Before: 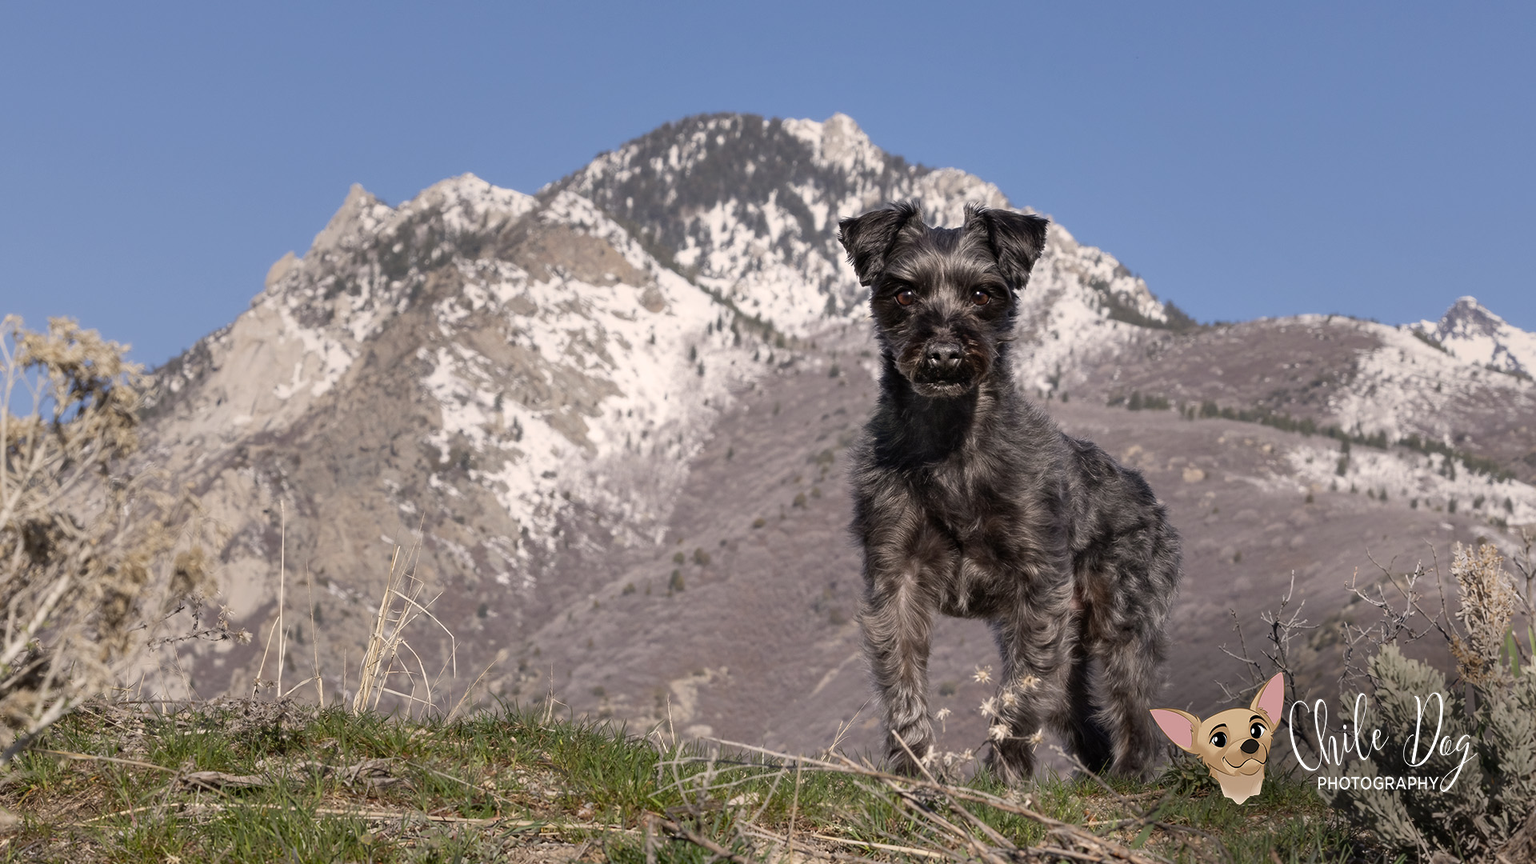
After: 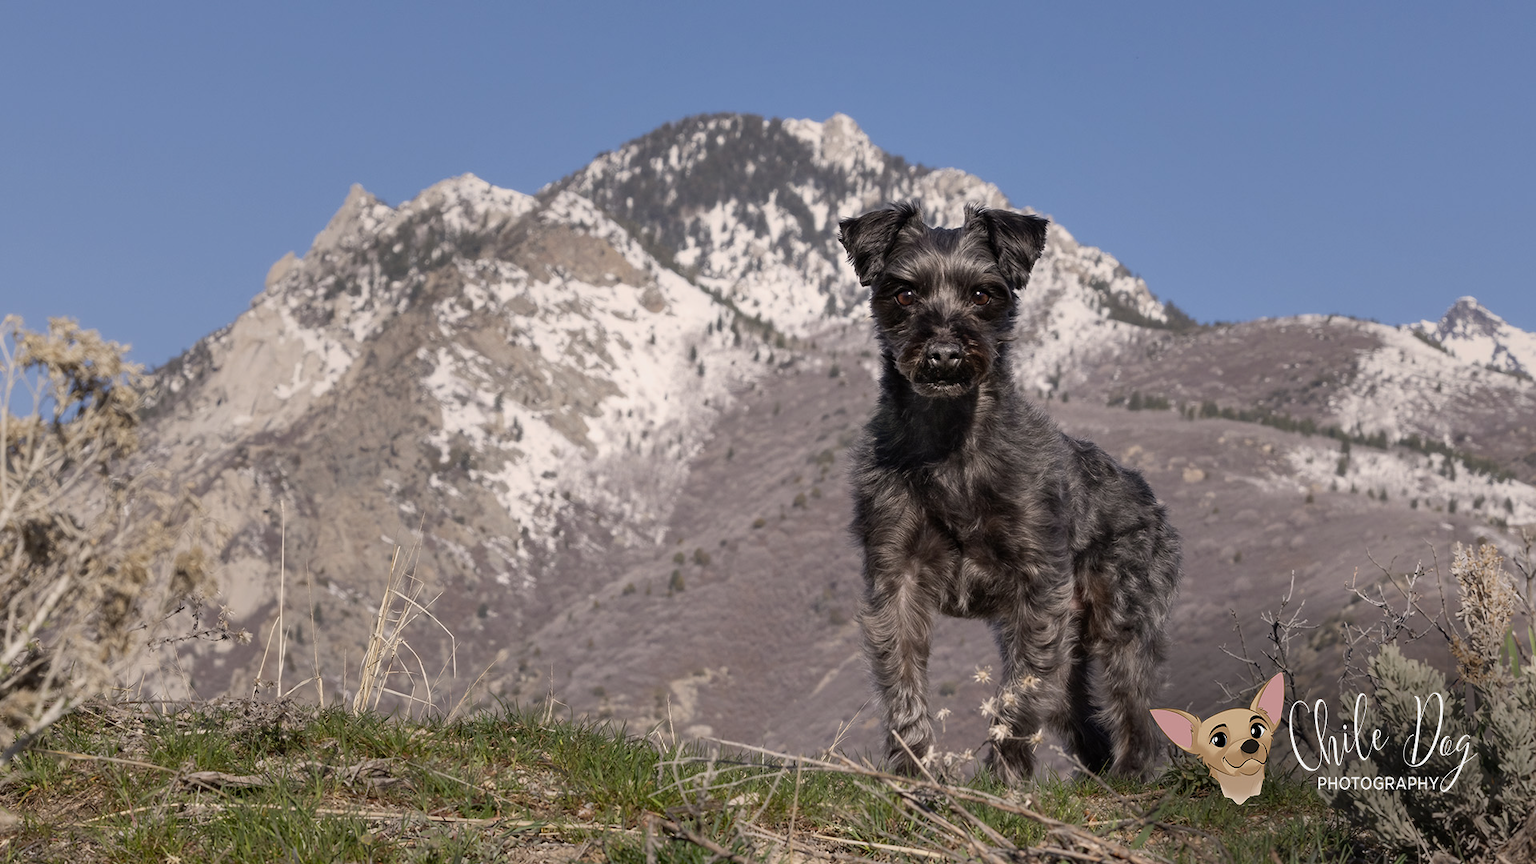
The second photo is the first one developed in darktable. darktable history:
exposure: exposure -0.145 EV, compensate highlight preservation false
